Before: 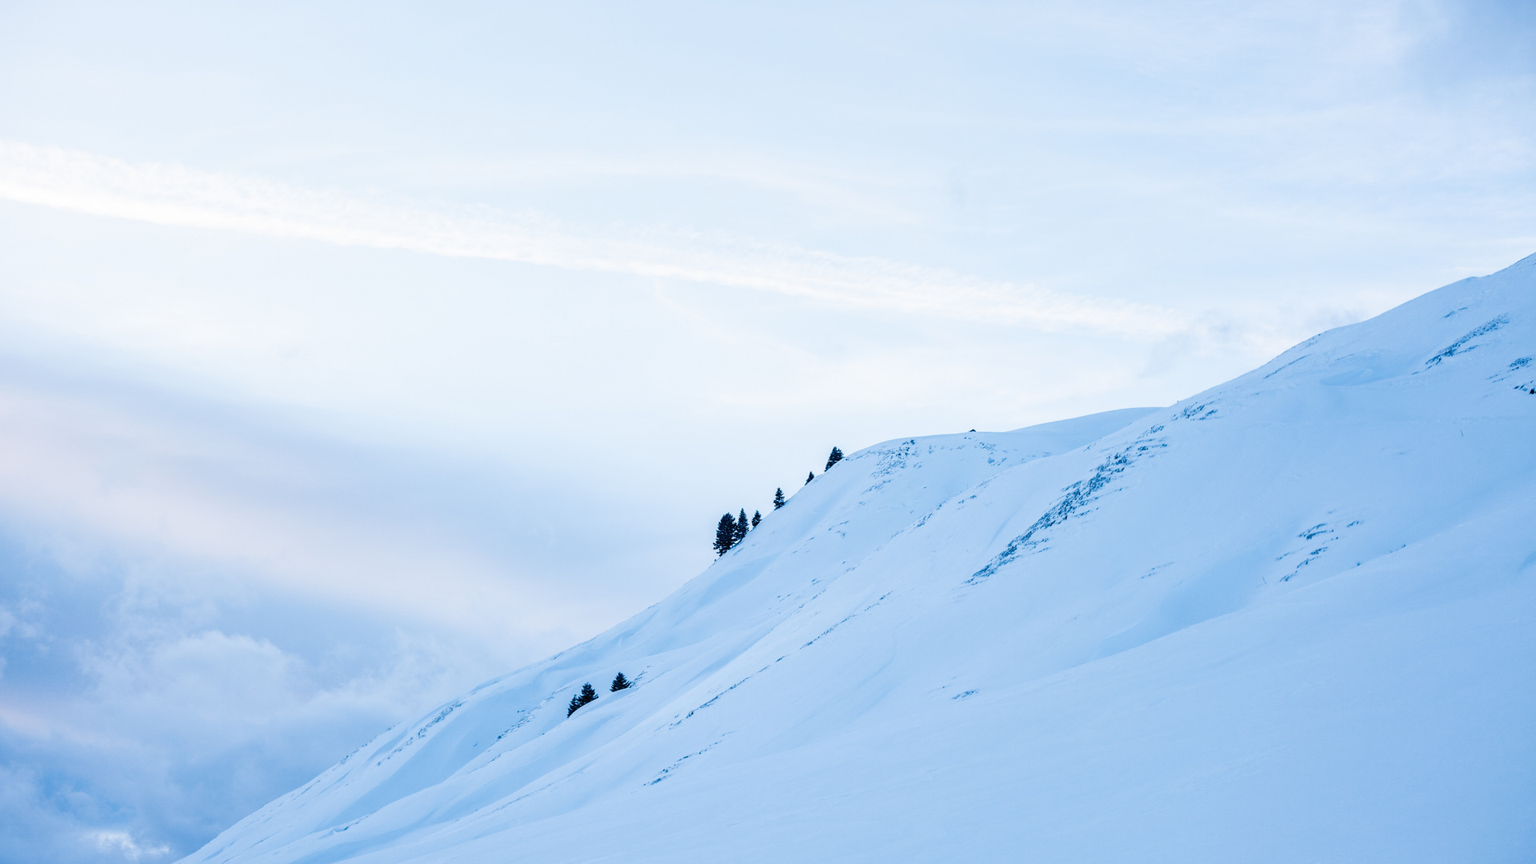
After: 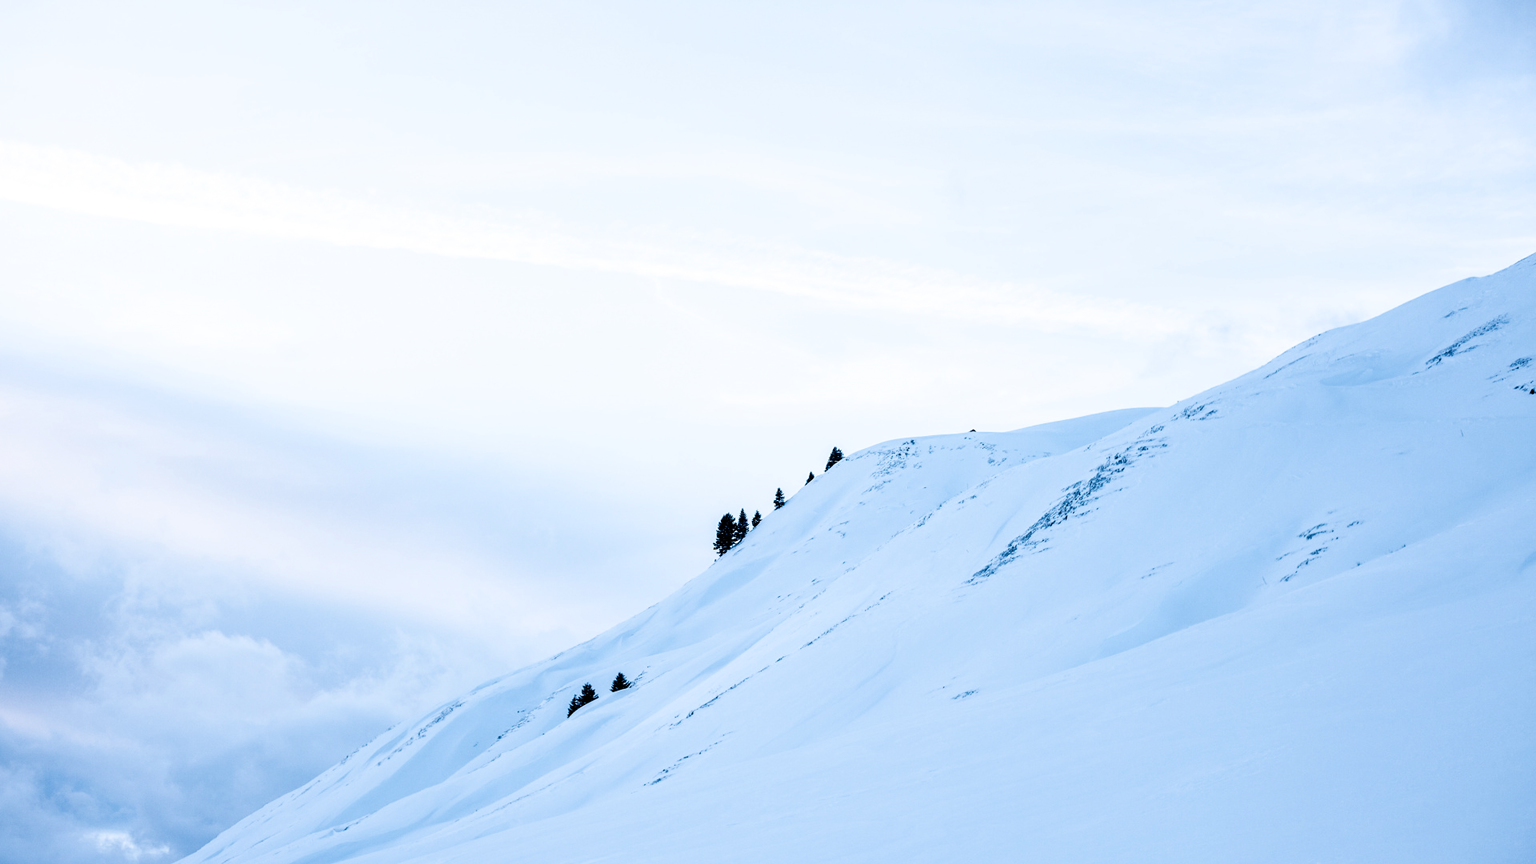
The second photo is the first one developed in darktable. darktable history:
exposure: exposure -0.21 EV
filmic rgb: black relative exposure -3.63 EV, white relative exposure 2.16 EV, hardness 3.62
